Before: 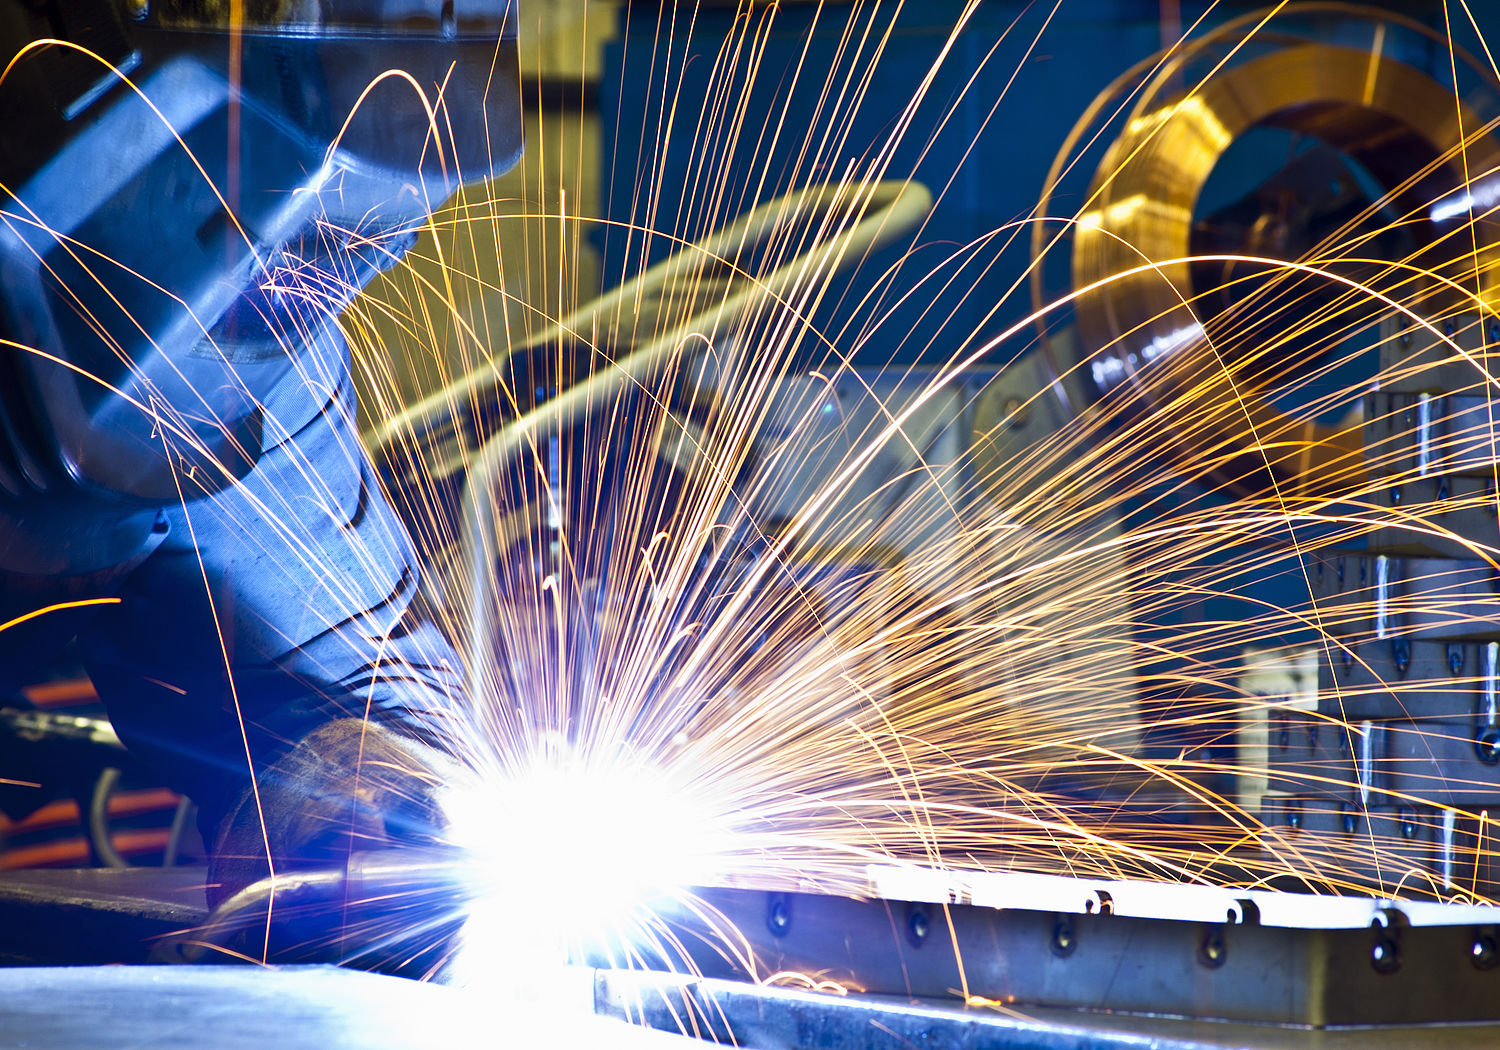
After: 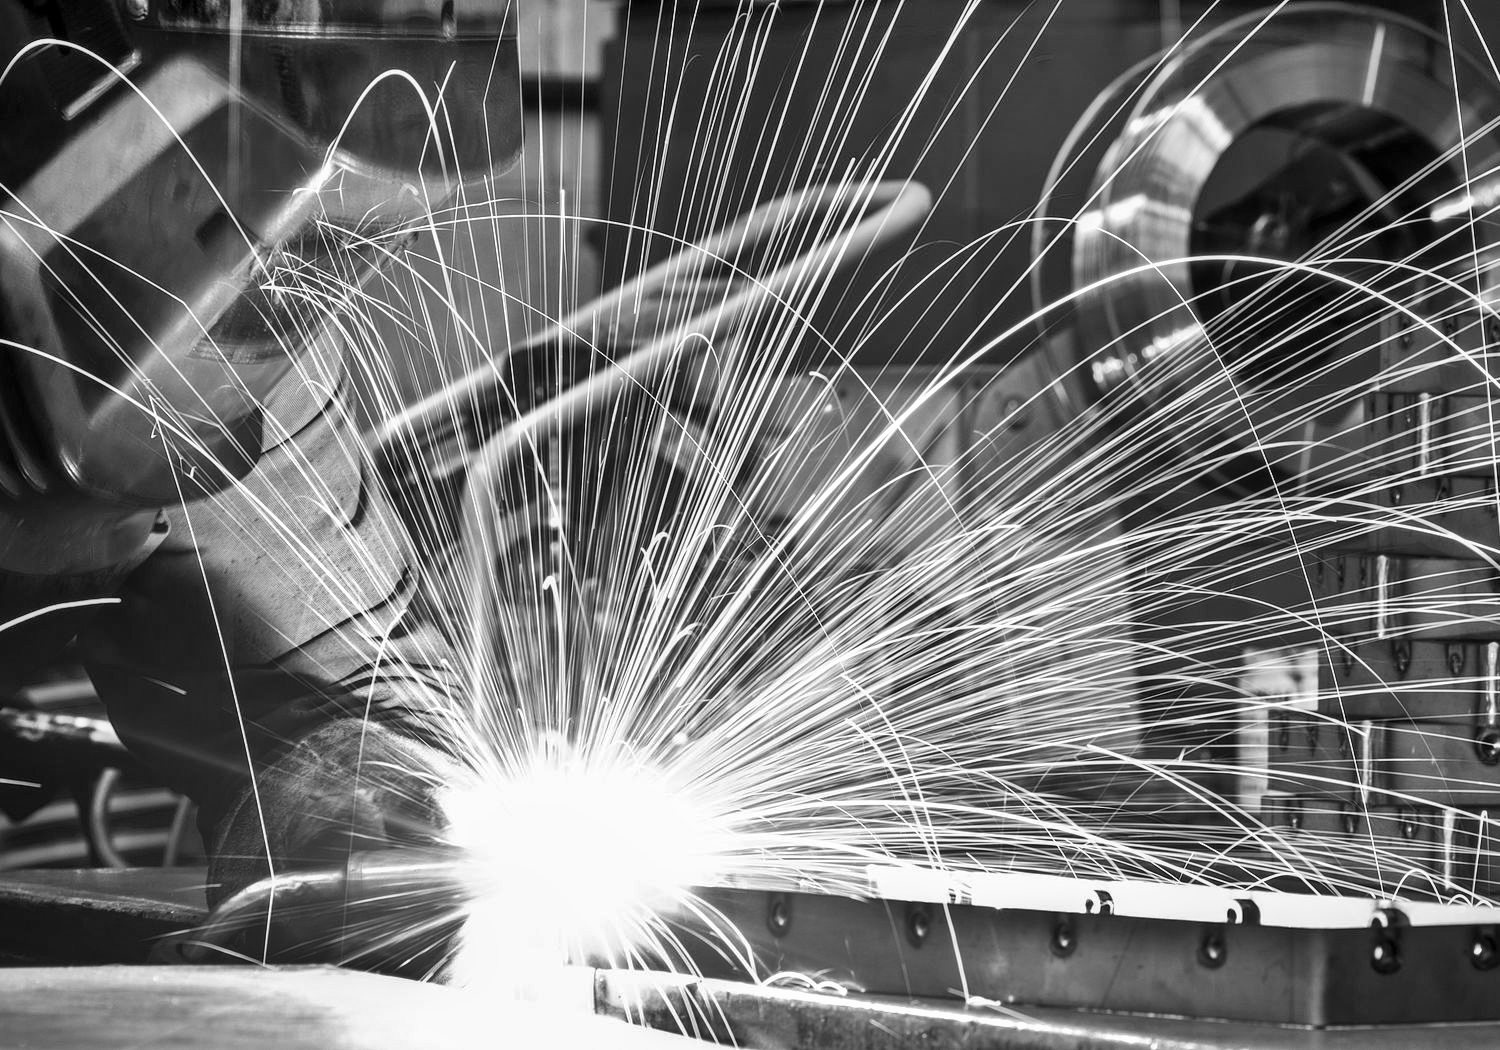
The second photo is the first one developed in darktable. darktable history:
velvia: strength 45%
shadows and highlights: highlights color adjustment 0%, low approximation 0.01, soften with gaussian
monochrome: on, module defaults
local contrast: on, module defaults
